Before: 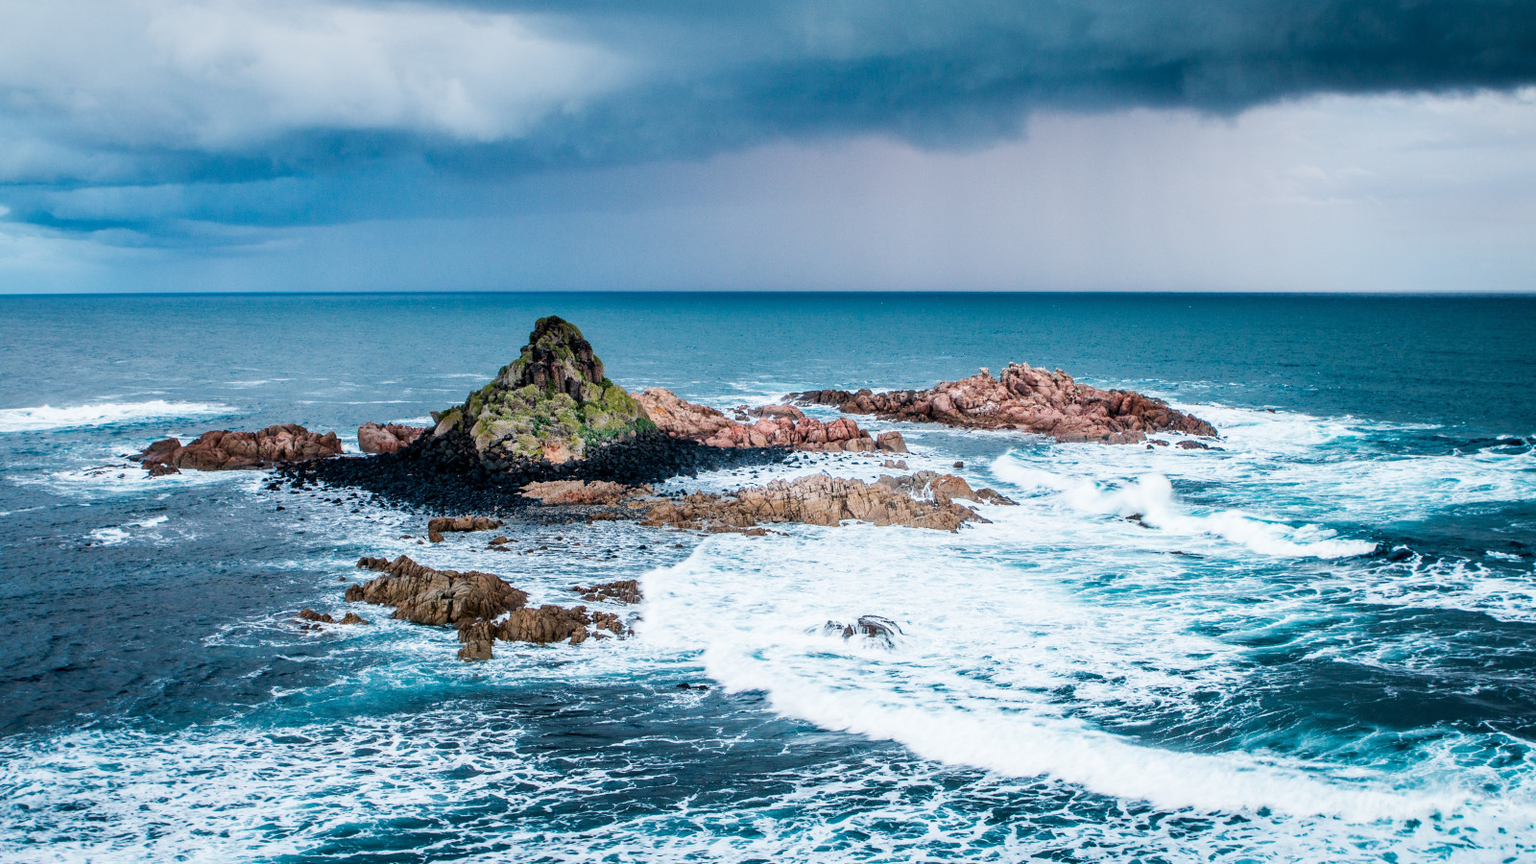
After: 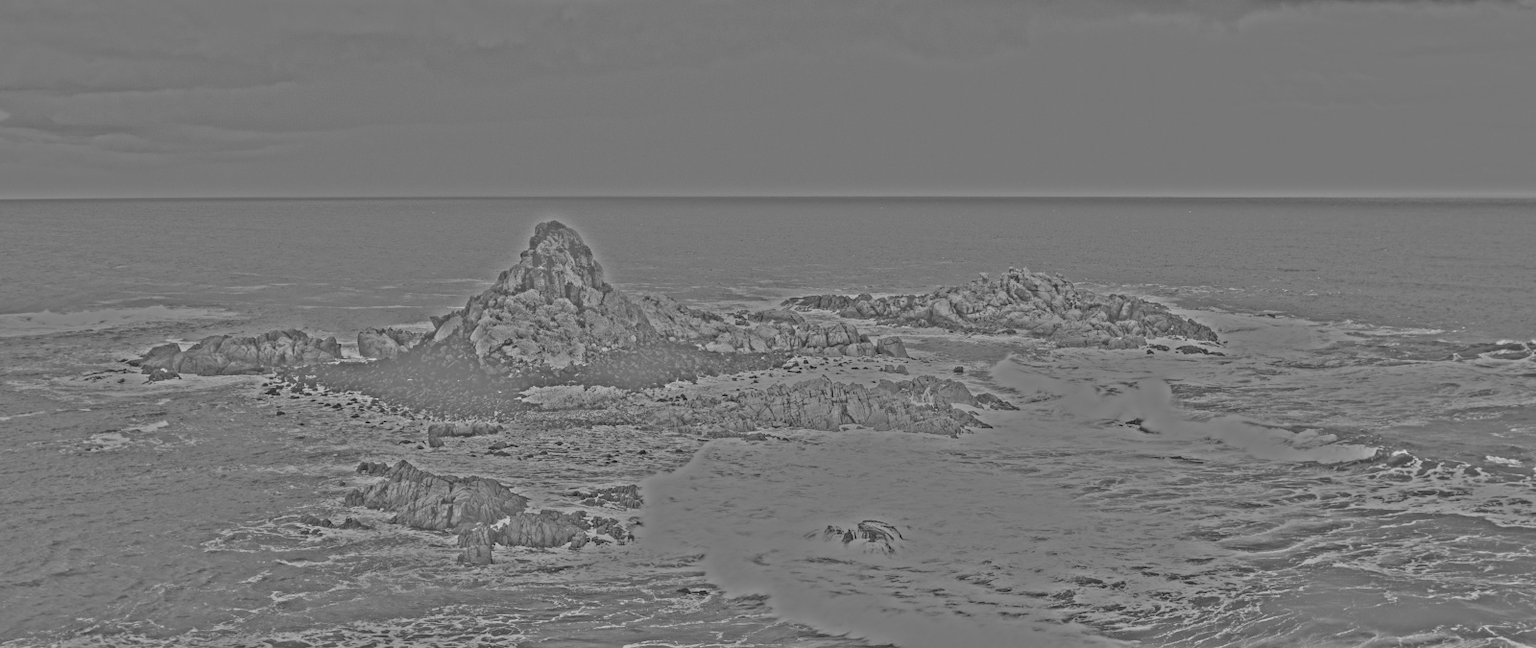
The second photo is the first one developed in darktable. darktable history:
highpass: sharpness 25.84%, contrast boost 14.94%
crop: top 11.038%, bottom 13.962%
